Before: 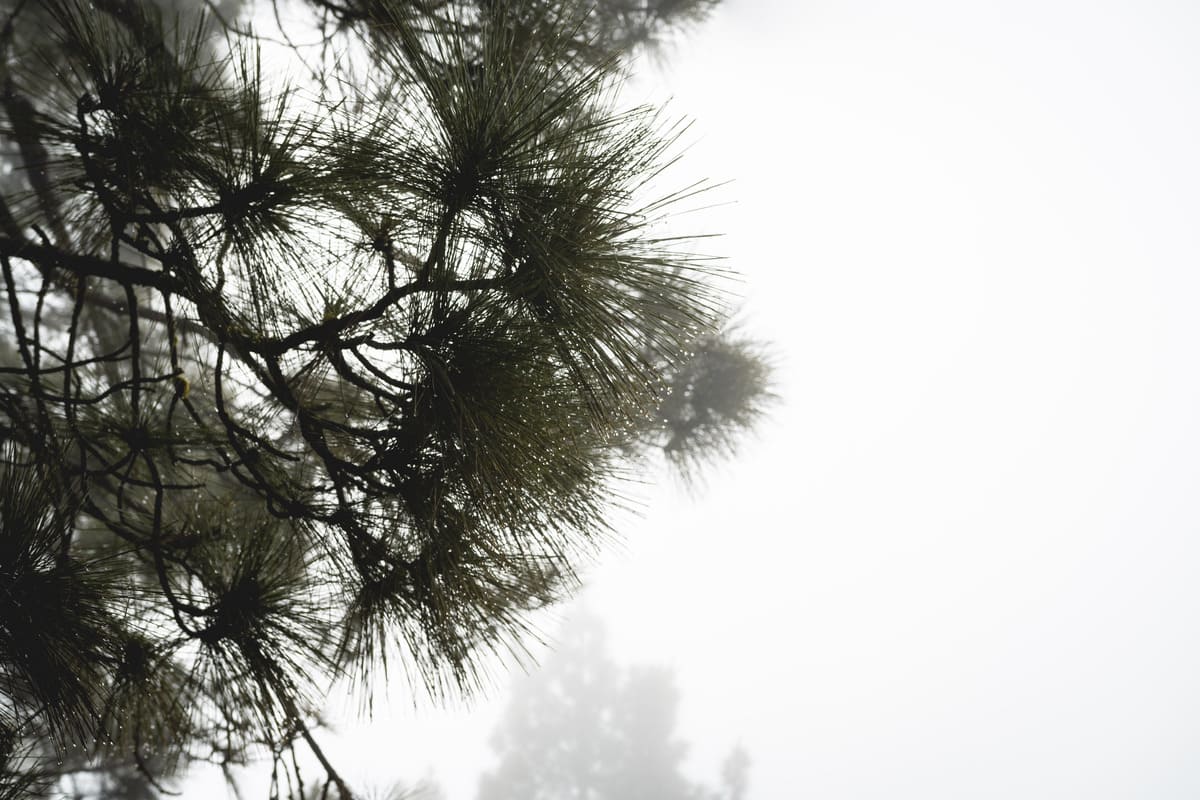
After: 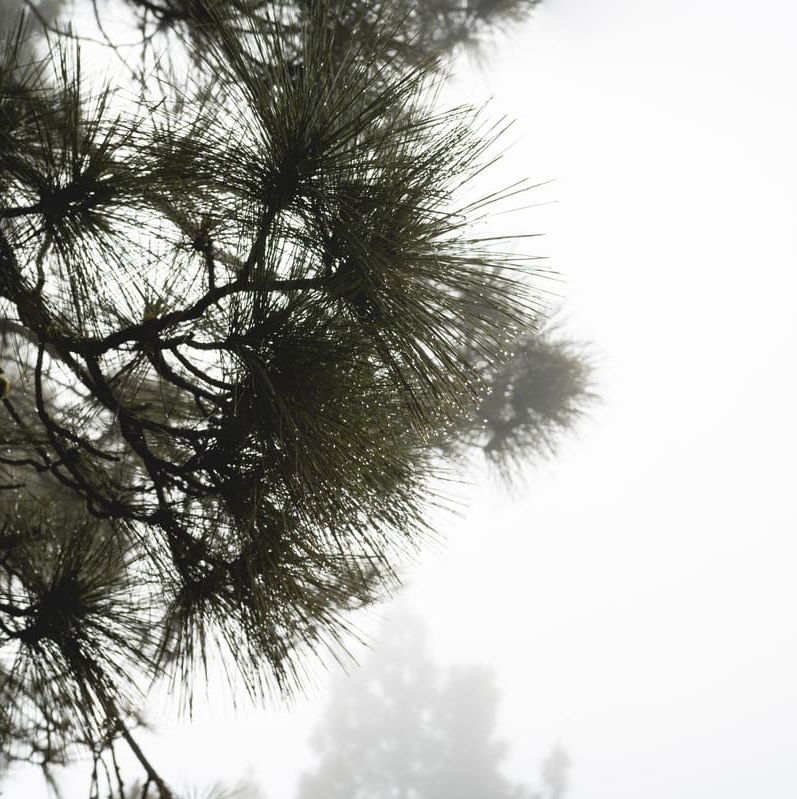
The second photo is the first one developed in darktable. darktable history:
crop and rotate: left 15.004%, right 18.541%
